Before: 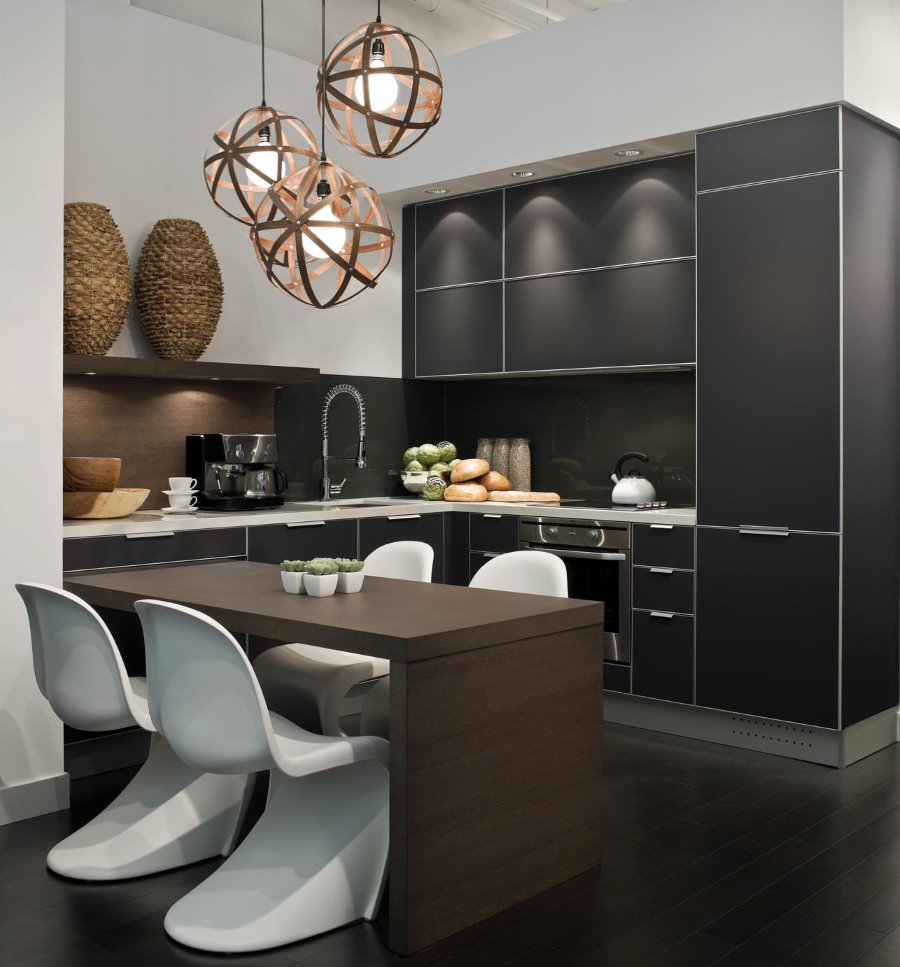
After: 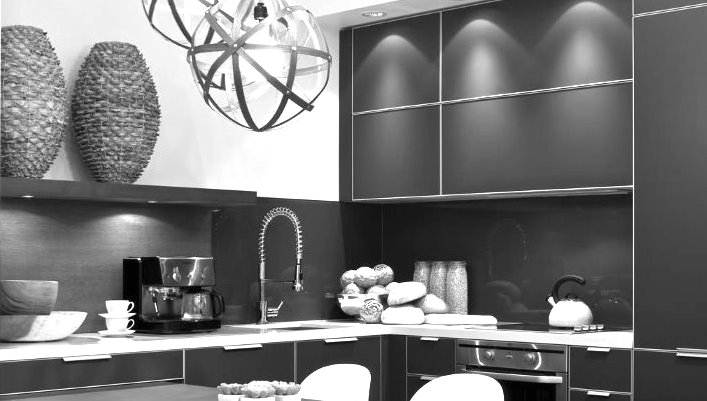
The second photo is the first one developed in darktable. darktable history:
exposure: black level correction 0, exposure 1.1 EV, compensate exposure bias true, compensate highlight preservation false
color calibration: output gray [0.714, 0.278, 0, 0], illuminant same as pipeline (D50), adaptation none (bypass)
tone equalizer: on, module defaults
crop: left 7.036%, top 18.398%, right 14.379%, bottom 40.043%
